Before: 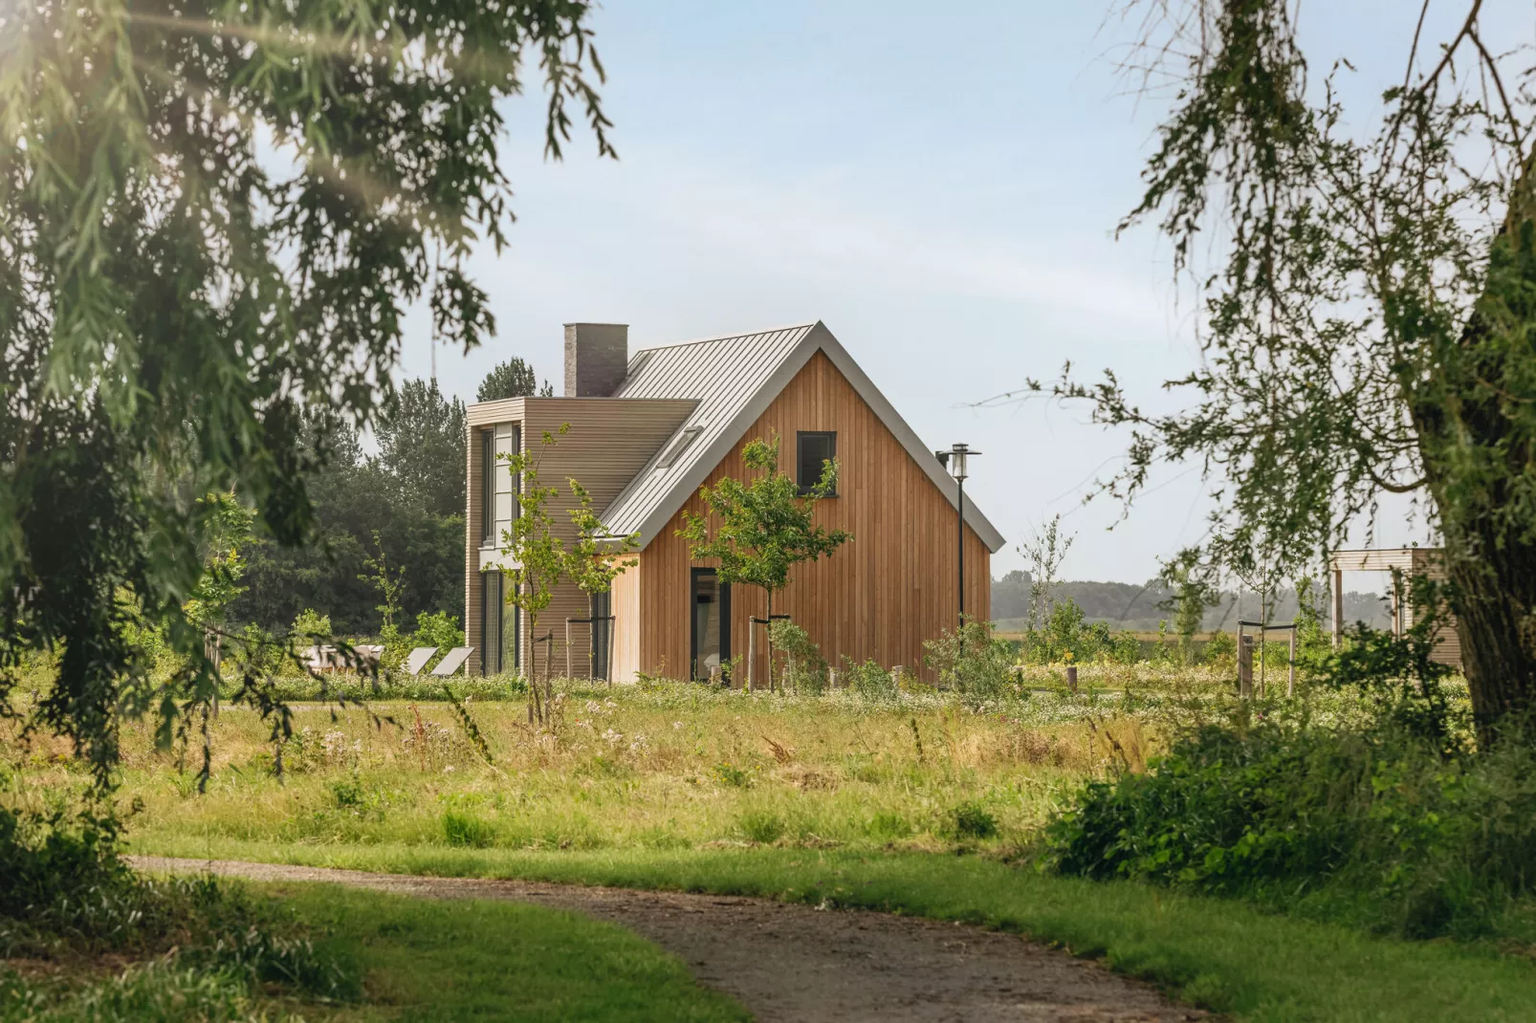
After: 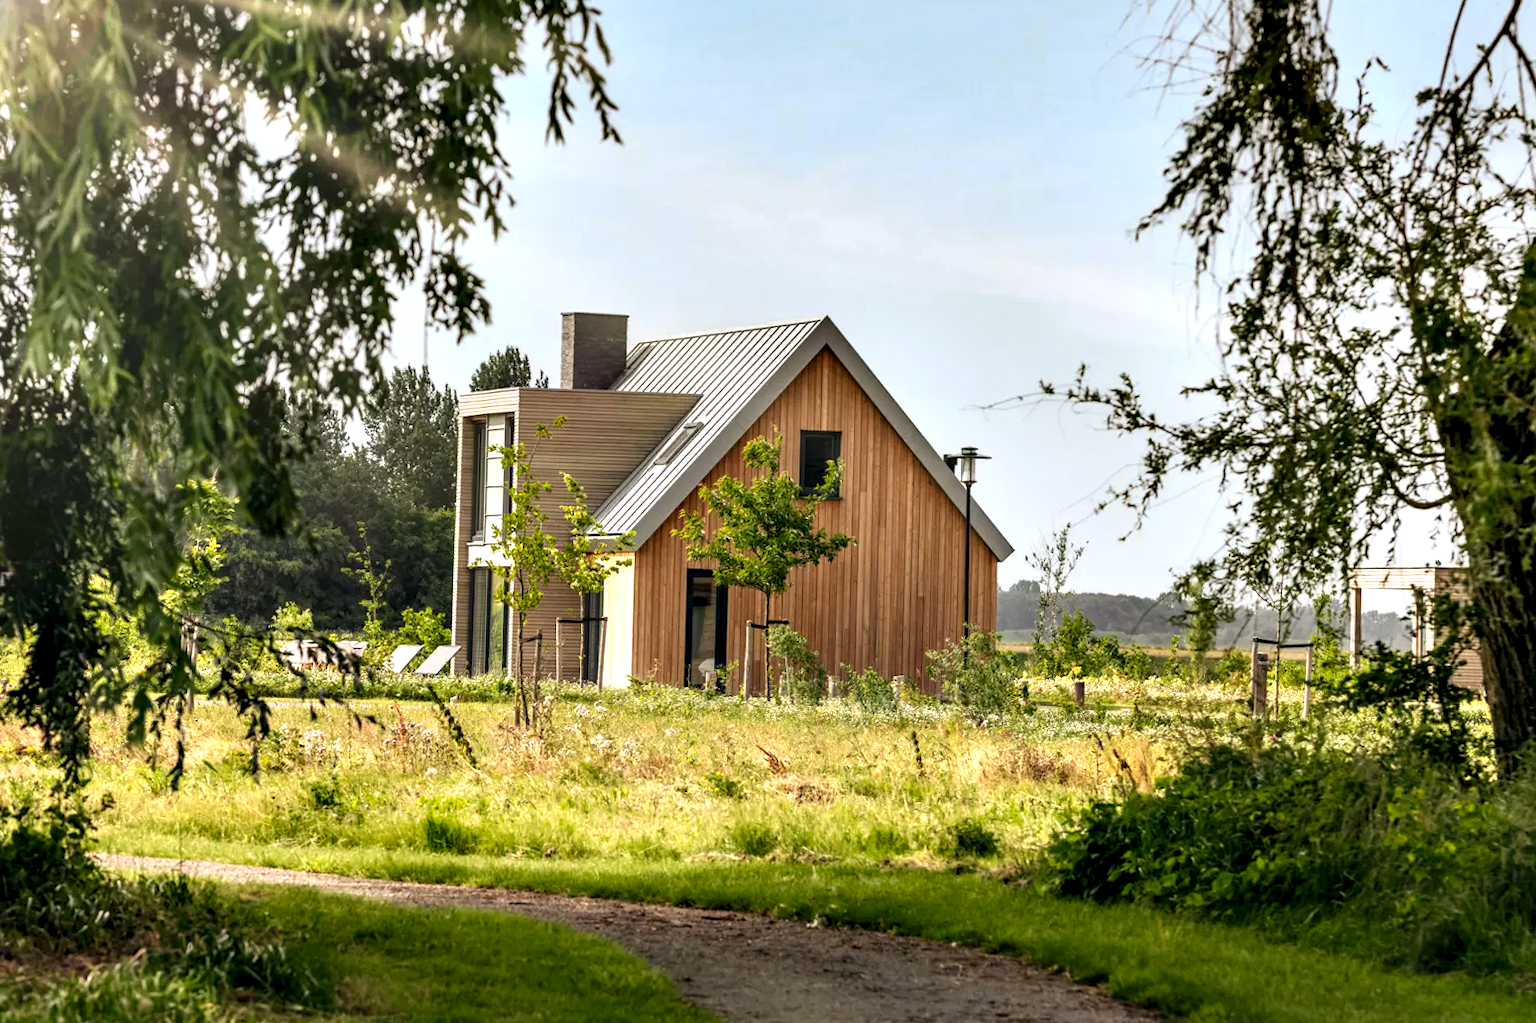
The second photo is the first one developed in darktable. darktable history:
color zones: curves: ch0 [(0.099, 0.624) (0.257, 0.596) (0.384, 0.376) (0.529, 0.492) (0.697, 0.564) (0.768, 0.532) (0.908, 0.644)]; ch1 [(0.112, 0.564) (0.254, 0.612) (0.432, 0.676) (0.592, 0.456) (0.743, 0.684) (0.888, 0.536)]; ch2 [(0.25, 0.5) (0.469, 0.36) (0.75, 0.5)]
contrast equalizer: octaves 7, y [[0.6 ×6], [0.55 ×6], [0 ×6], [0 ×6], [0 ×6]]
crop and rotate: angle -1.4°
